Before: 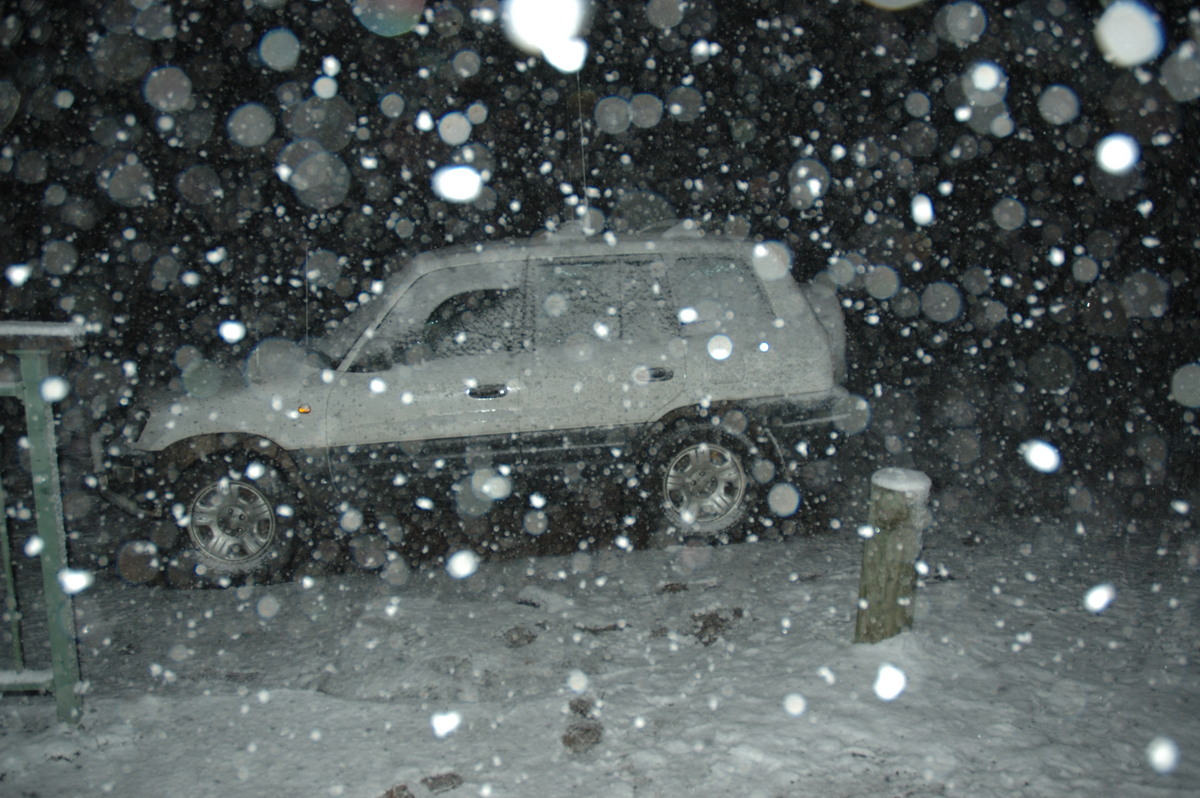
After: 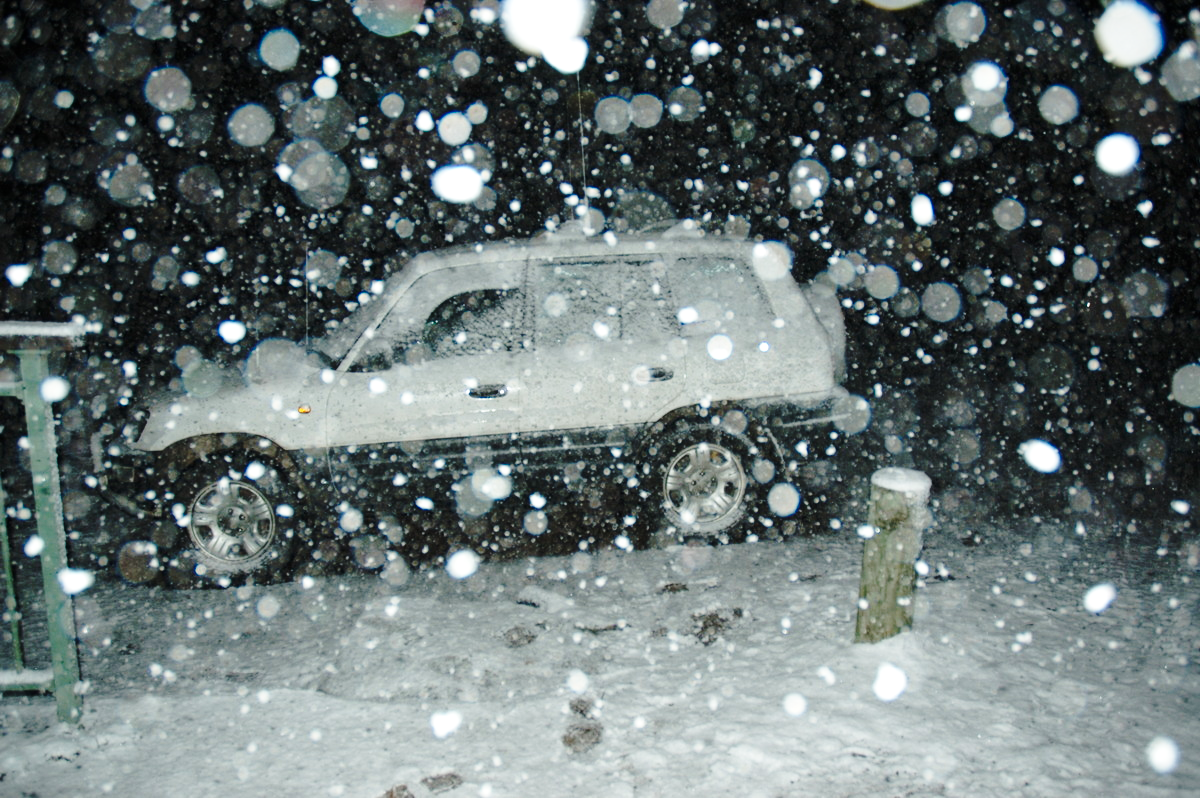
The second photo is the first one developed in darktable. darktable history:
base curve: curves: ch0 [(0, 0) (0.032, 0.037) (0.105, 0.228) (0.435, 0.76) (0.856, 0.983) (1, 1)], preserve colors none
contrast brightness saturation: contrast 0.05
